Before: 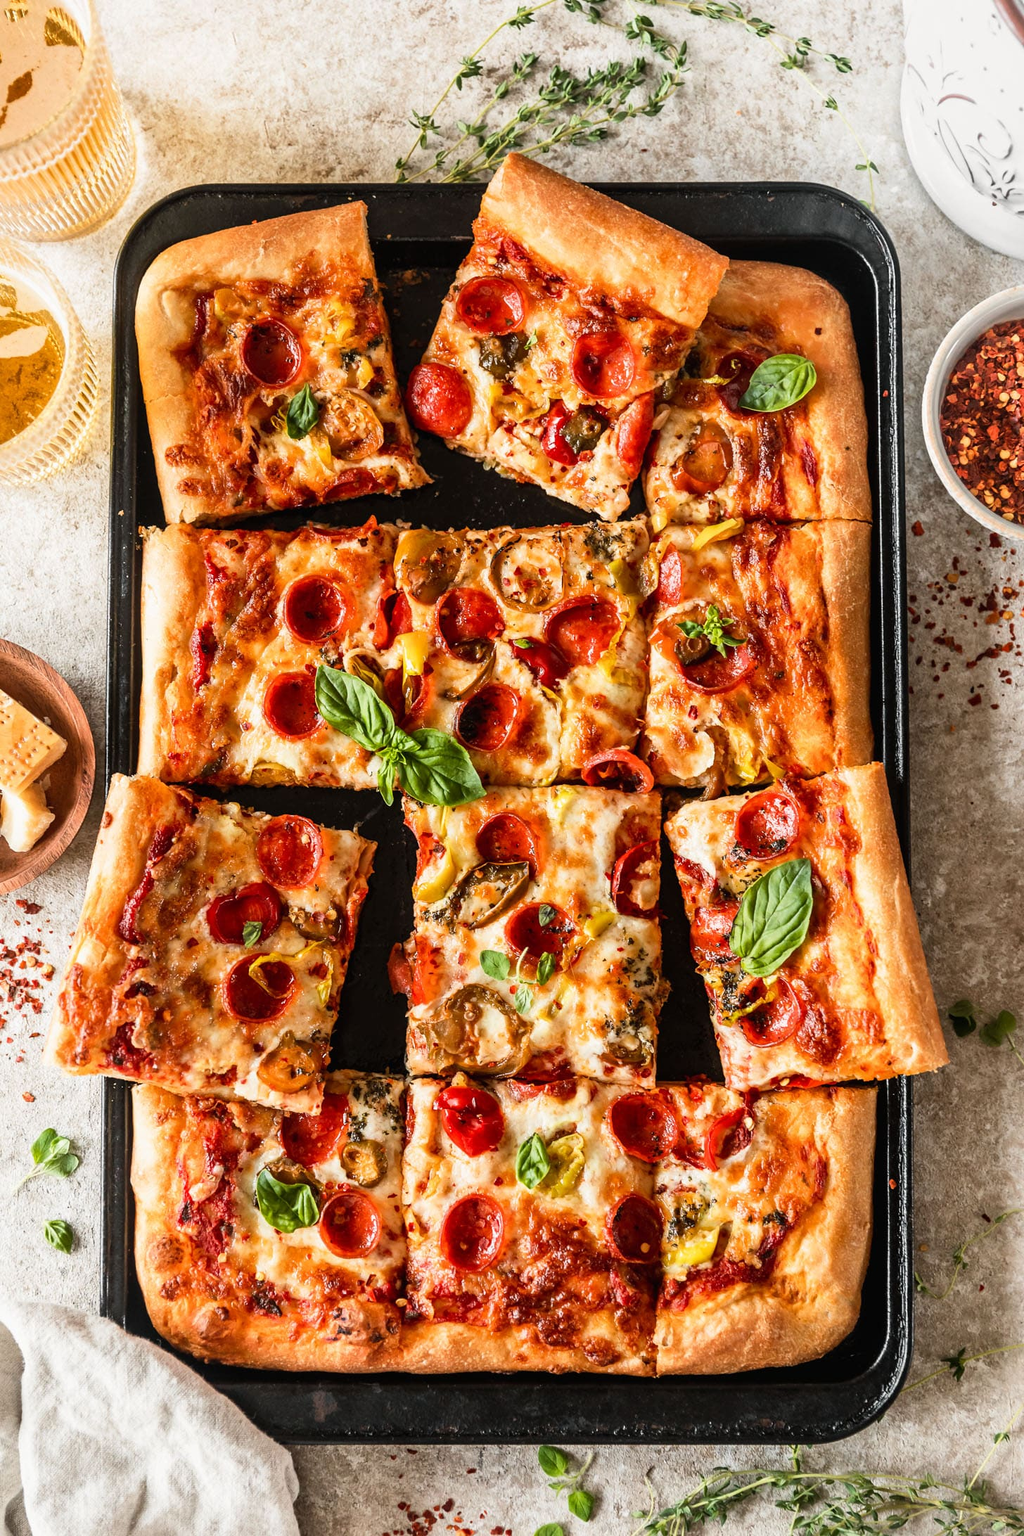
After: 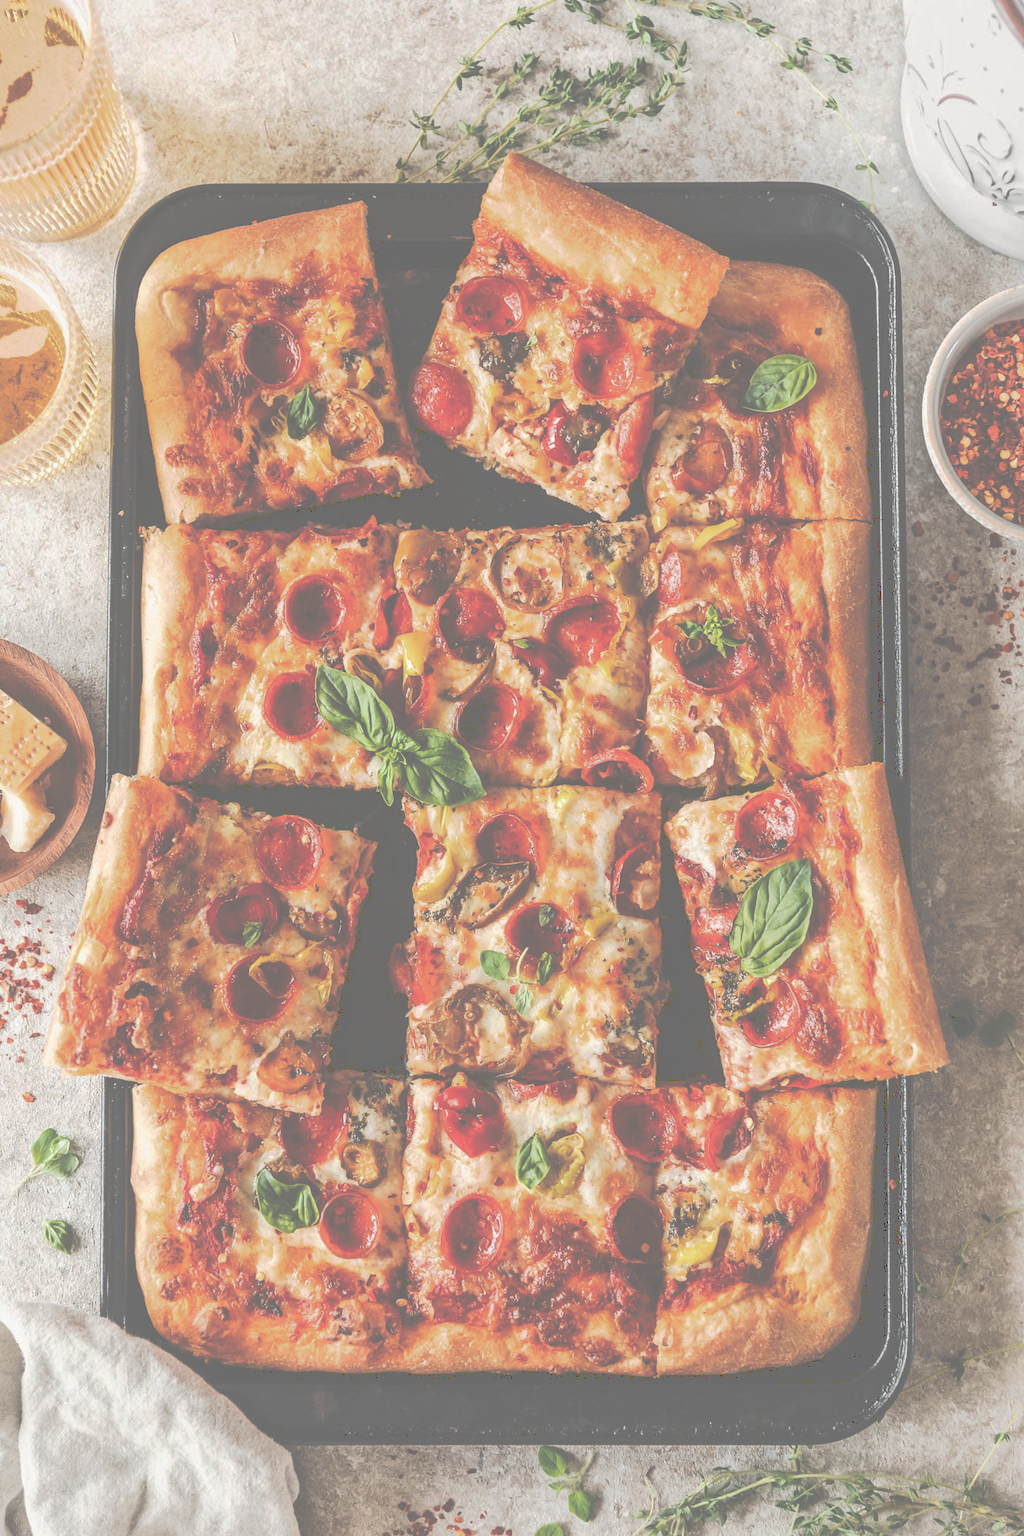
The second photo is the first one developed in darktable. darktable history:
tone curve: curves: ch0 [(0, 0) (0.003, 0.453) (0.011, 0.457) (0.025, 0.457) (0.044, 0.463) (0.069, 0.464) (0.1, 0.471) (0.136, 0.475) (0.177, 0.481) (0.224, 0.486) (0.277, 0.496) (0.335, 0.515) (0.399, 0.544) (0.468, 0.577) (0.543, 0.621) (0.623, 0.67) (0.709, 0.73) (0.801, 0.788) (0.898, 0.848) (1, 1)], preserve colors none
